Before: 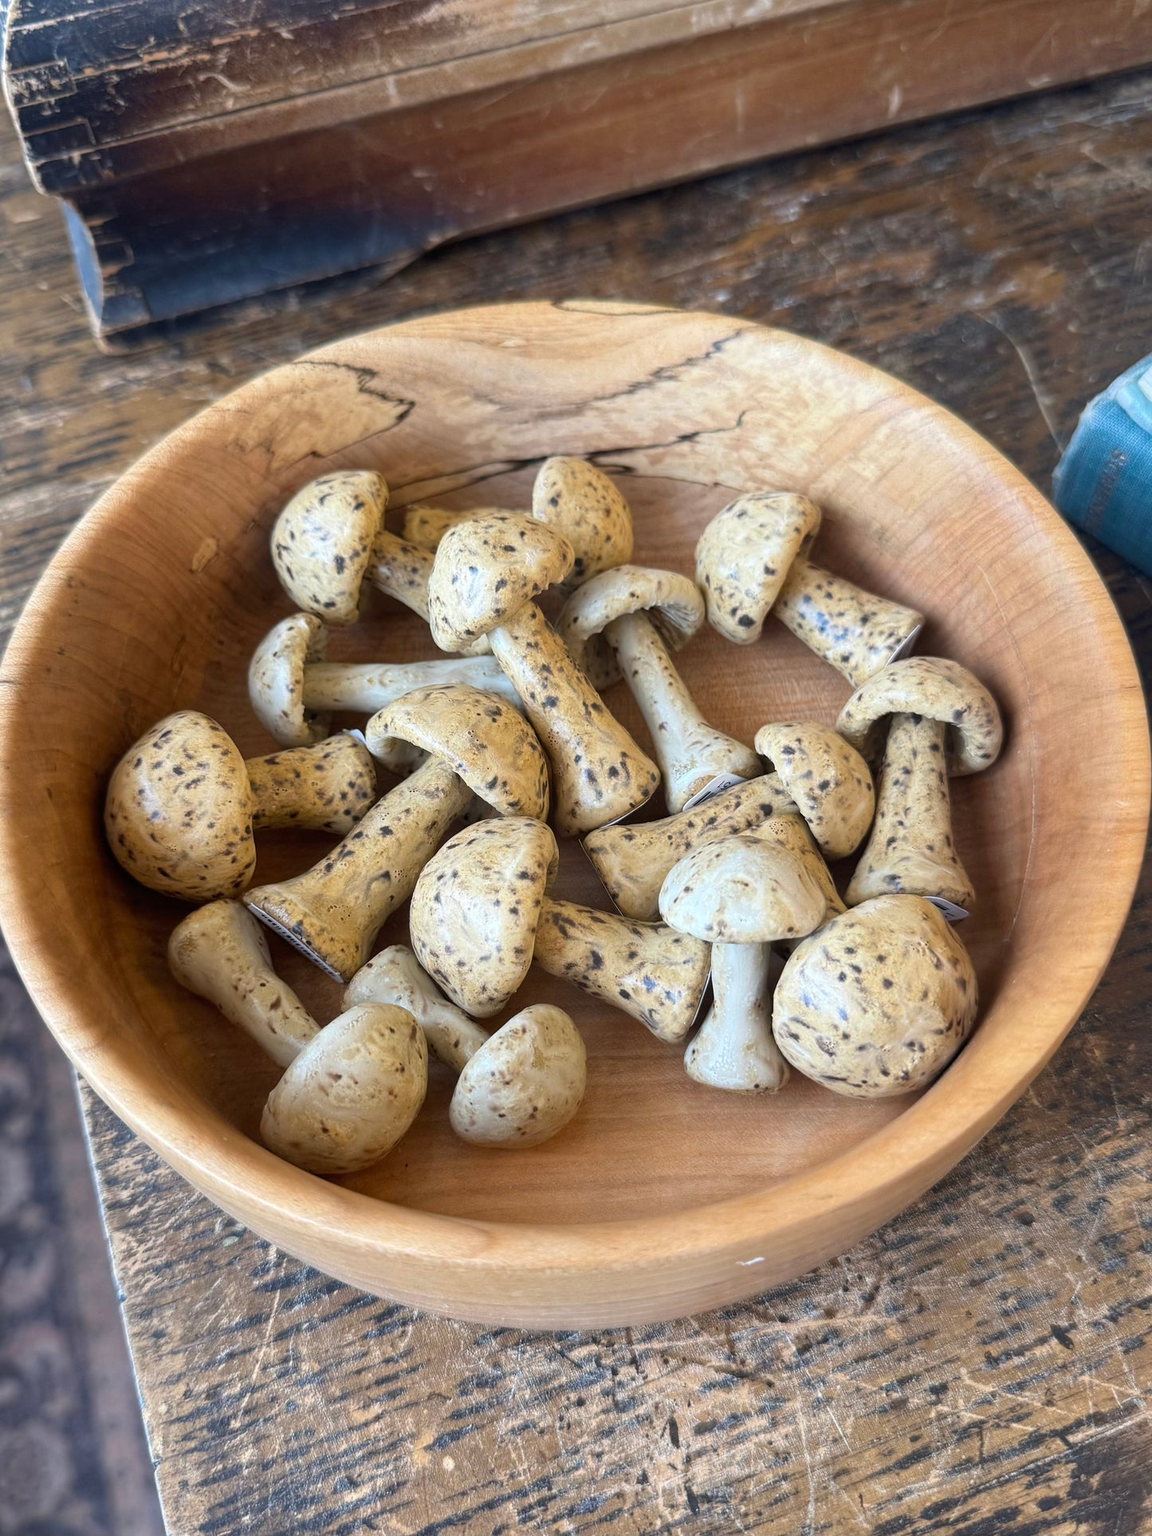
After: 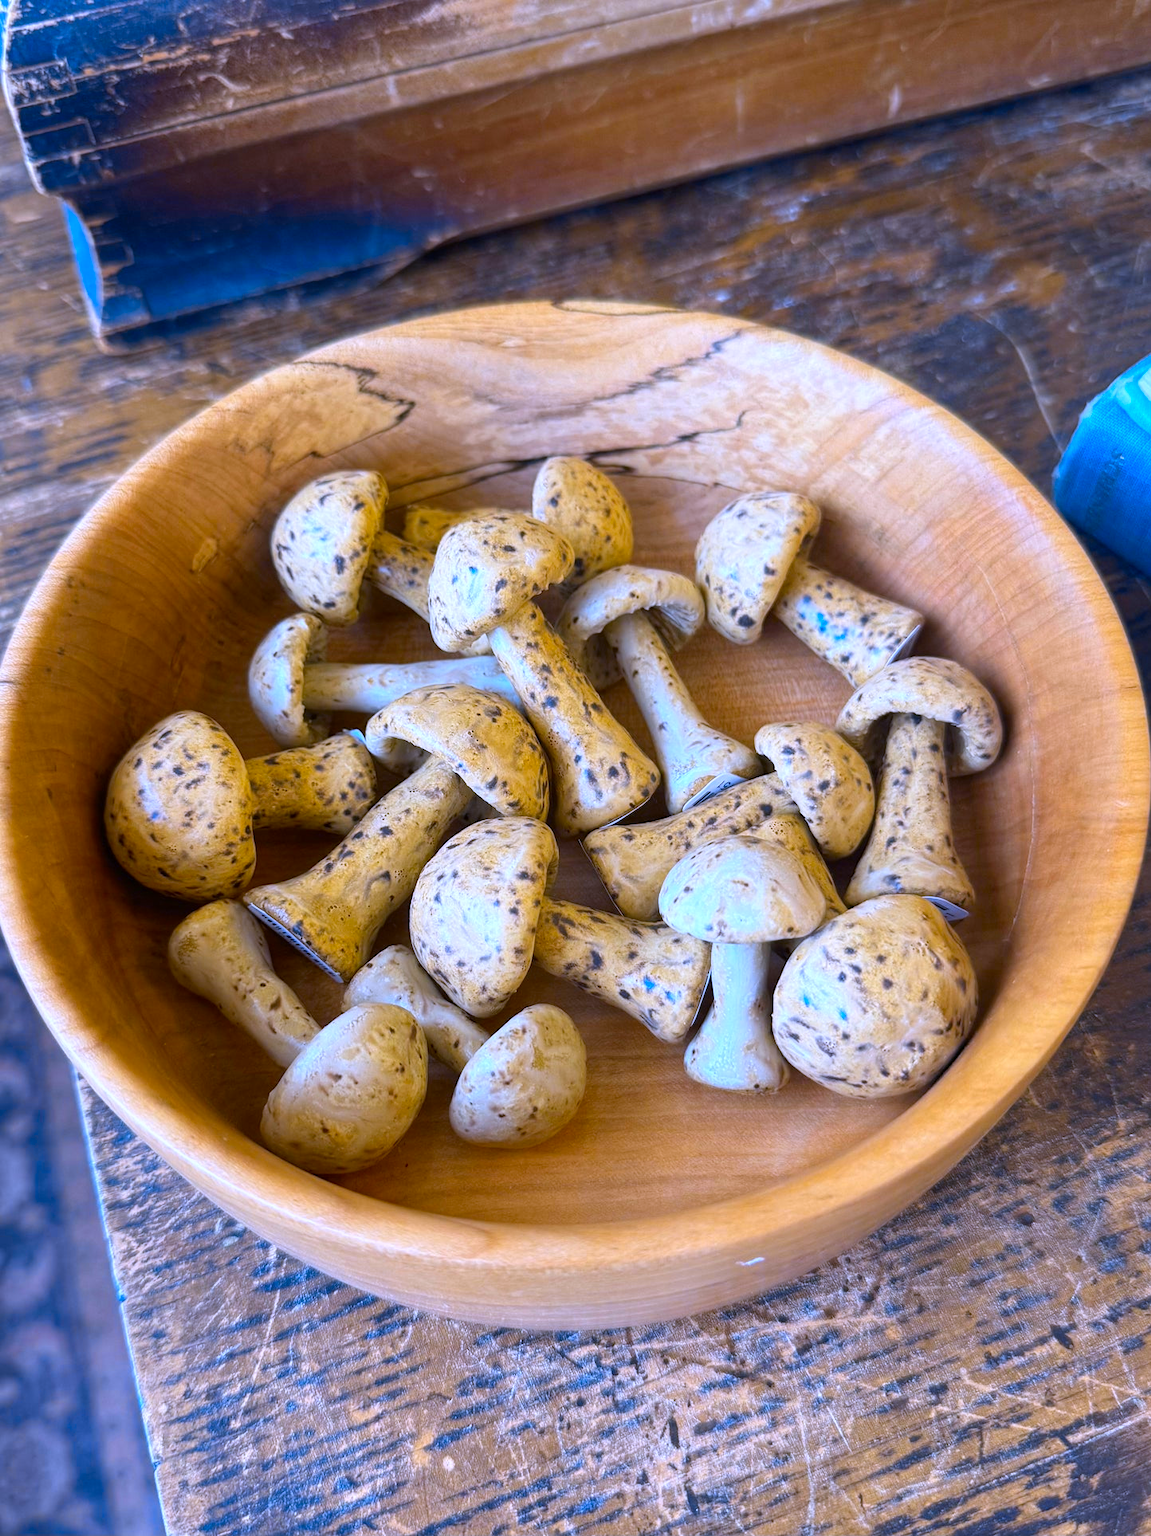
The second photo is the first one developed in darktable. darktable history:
color calibration: output R [1.063, -0.012, -0.003, 0], output B [-0.079, 0.047, 1, 0], illuminant custom, x 0.389, y 0.387, temperature 3838.64 K
color contrast: green-magenta contrast 1.12, blue-yellow contrast 1.95, unbound 0
